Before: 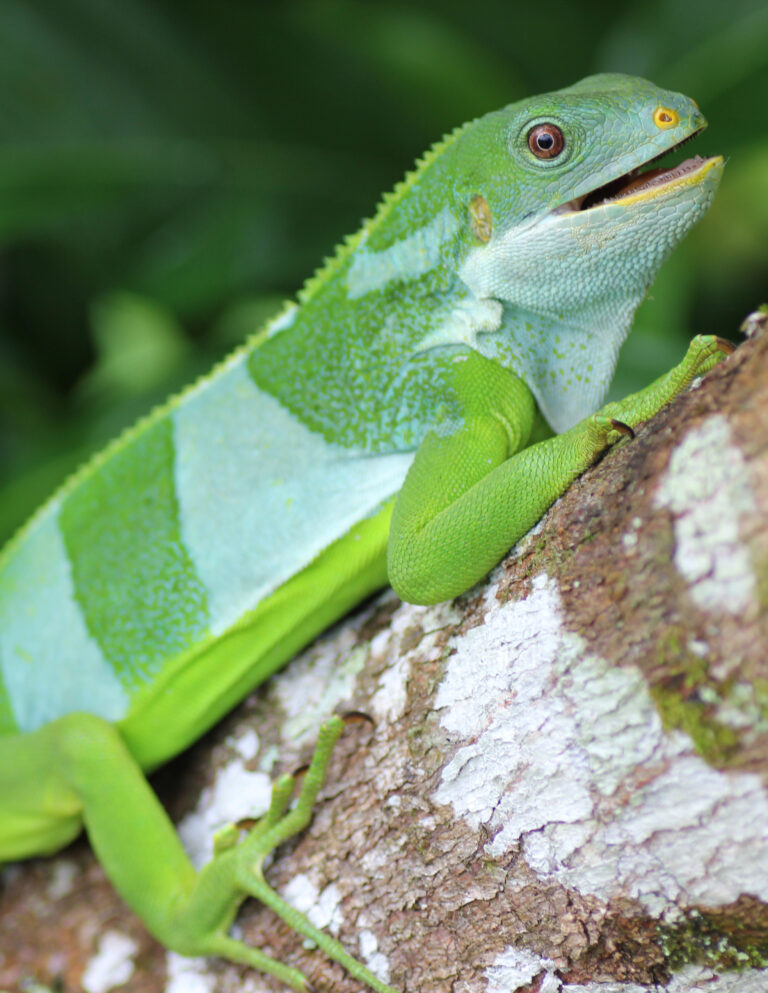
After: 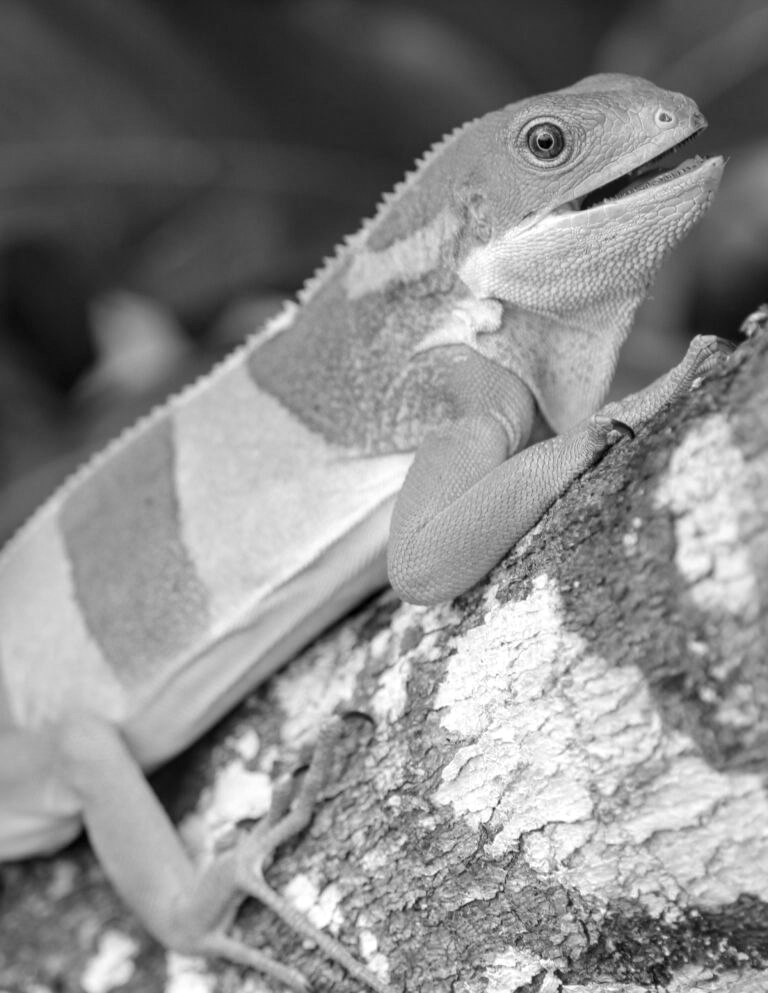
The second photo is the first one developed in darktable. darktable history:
monochrome: a 1.94, b -0.638
white balance: emerald 1
local contrast: on, module defaults
